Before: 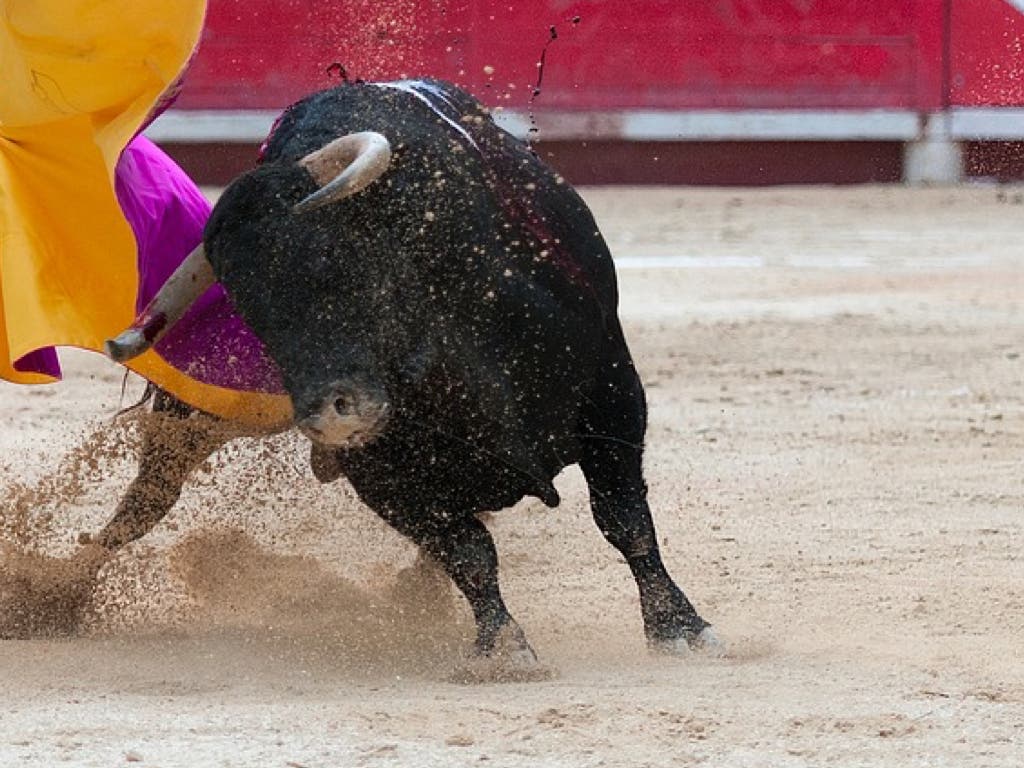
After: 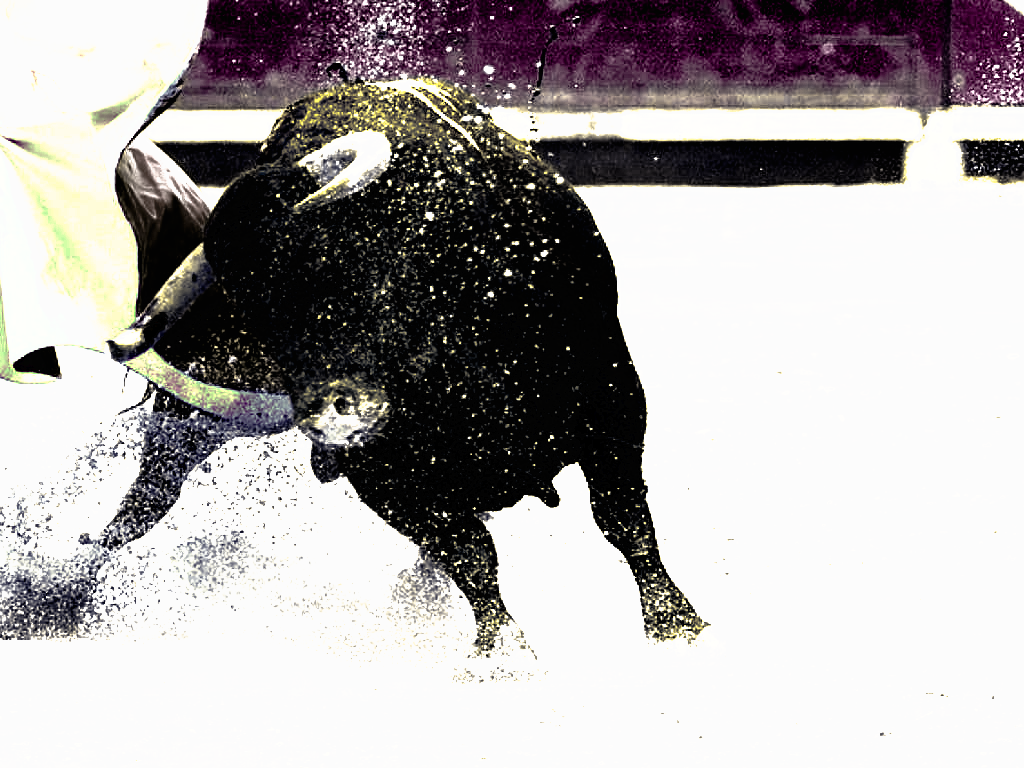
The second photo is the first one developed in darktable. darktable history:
tone curve: curves: ch0 [(0, 0) (0.003, 0.01) (0.011, 0.011) (0.025, 0.008) (0.044, 0.007) (0.069, 0.006) (0.1, 0.005) (0.136, 0.015) (0.177, 0.094) (0.224, 0.241) (0.277, 0.369) (0.335, 0.5) (0.399, 0.648) (0.468, 0.811) (0.543, 0.975) (0.623, 0.989) (0.709, 0.989) (0.801, 0.99) (0.898, 0.99) (1, 1)], preserve colors none
color look up table: target L [98.62, 100, 68.49, 69.52, 70.03, 96.54, 54.65, 70.62, 97.06, 97.02, 38.68, 28.72, 21.38, 0.194, 200.09, 100.34, 99.11, 68.49, 96.54, 100, 90.73, 97.19, 43.84, 23.27, 39.8, 46.6, 42.6, 29.96, 54.73, 100.34, 70.63, 69.98, 97.19, 31.56, 46.38, 38.15, 40.6, 43.19, 43.66, 17.92, 25.32, 13.89, 0.183, 12.87, 100, 55.12, 98.35, 64.85, 27.93], target a [-0.194, -0.097, -1.595, -1.27, 0.297, -2.838, -0.367, -2.577, -4.742, -4.943, -0.677, -1.169, -0.045, 0.069, 0, 0, -0.948, -1.595, -2.838, -0.097, -68.31, -0.264, 1.504, 4.409, 2.074, 0.614, 0.166, 1.104, -0.001, 0.001, -2.465, -0.067, -0.264, 5.388, -3.073, 1.278, 0.836, -0.121, -0.29, 3.292, -0.138, 0.707, 0, 0.493, -0.097, -0.158, -10.08, -37.19, -0.749], target b [2.414, 1.214, 23.03, 1.621, -1.061, 44.04, -0.12, 29, 72.61, 73.13, 3.166, 2.565, 1.043, -0.254, 0, 0, 0.739, 23.03, 44.04, 1.214, 63.9, 0.988, 3.559, 1.432, 4.012, 4.684, 4.864, 2.541, 0.01, -0.001, 27.14, 0.82, 0.988, 2.249, 4.426, 2.616, 3.983, 4.422, 2.762, 0.448, 1.997, 0.25, 0, 0.172, 1.214, 0.589, 78.05, 22.54, 2.161], num patches 49
